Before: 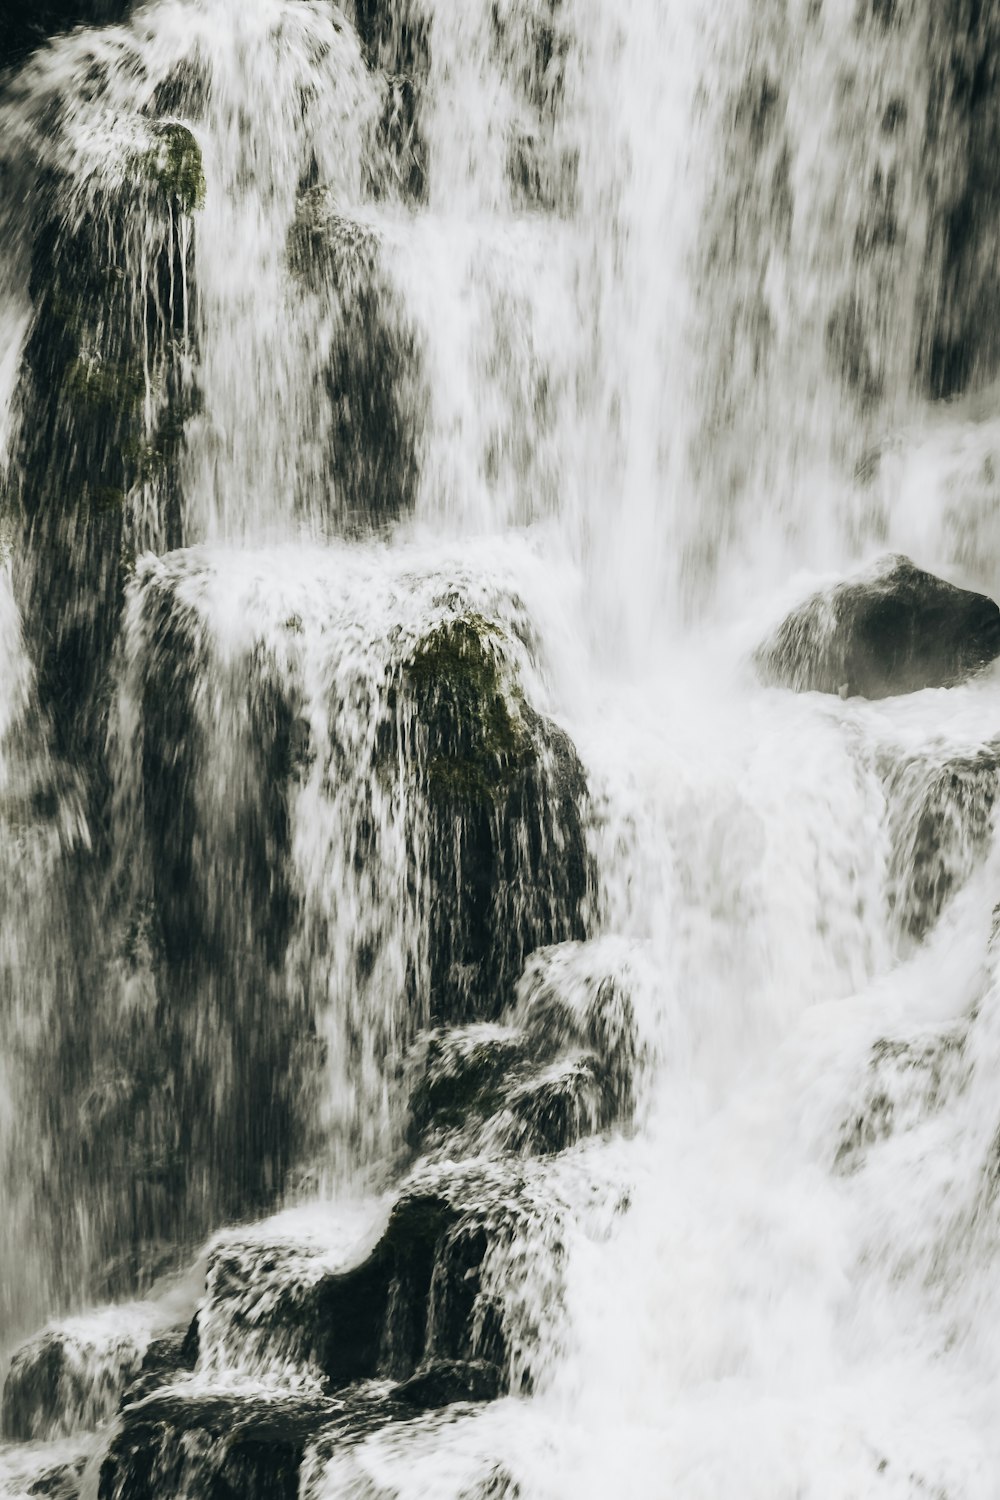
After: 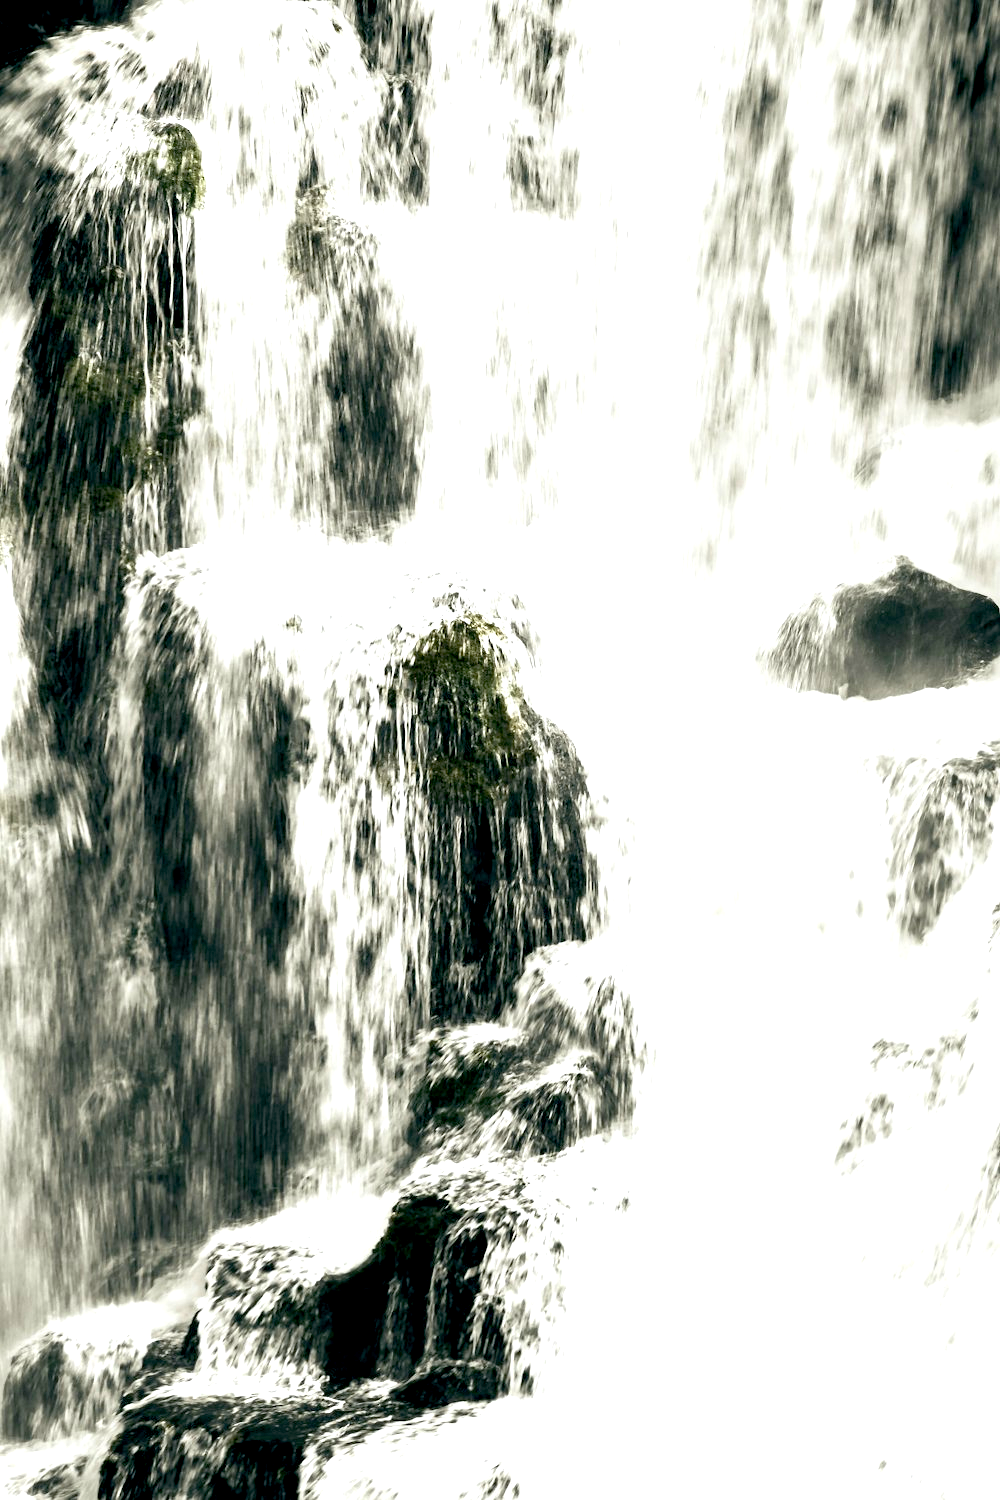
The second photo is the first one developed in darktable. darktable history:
exposure: black level correction 0.011, exposure 1.078 EV, compensate highlight preservation false
